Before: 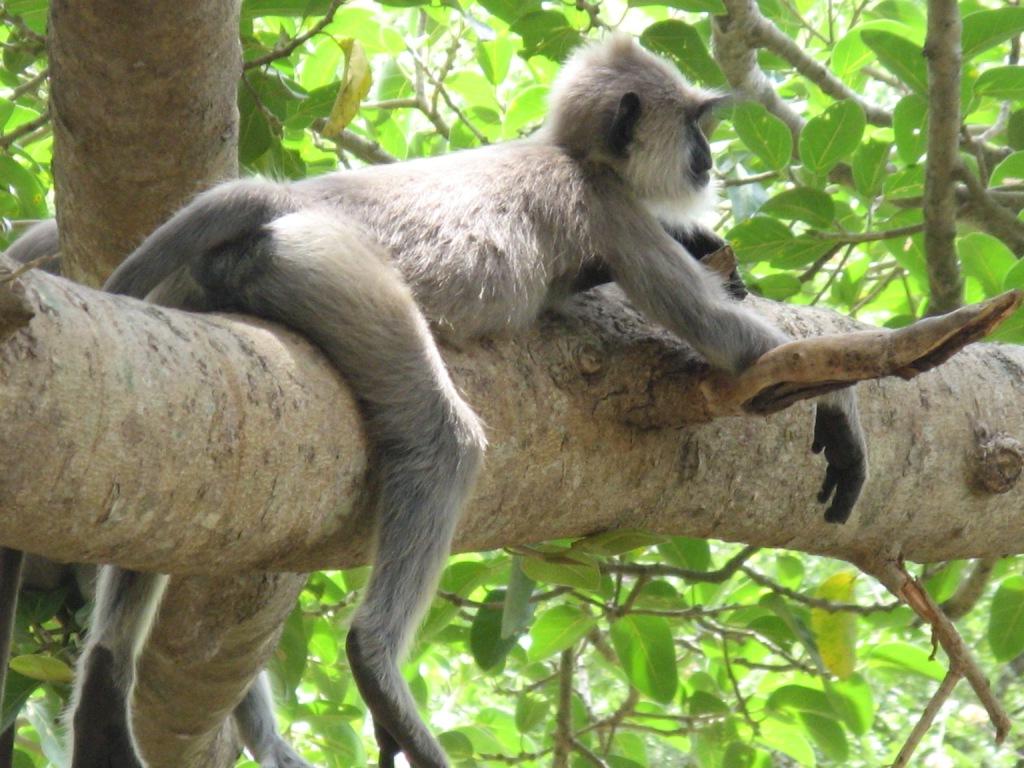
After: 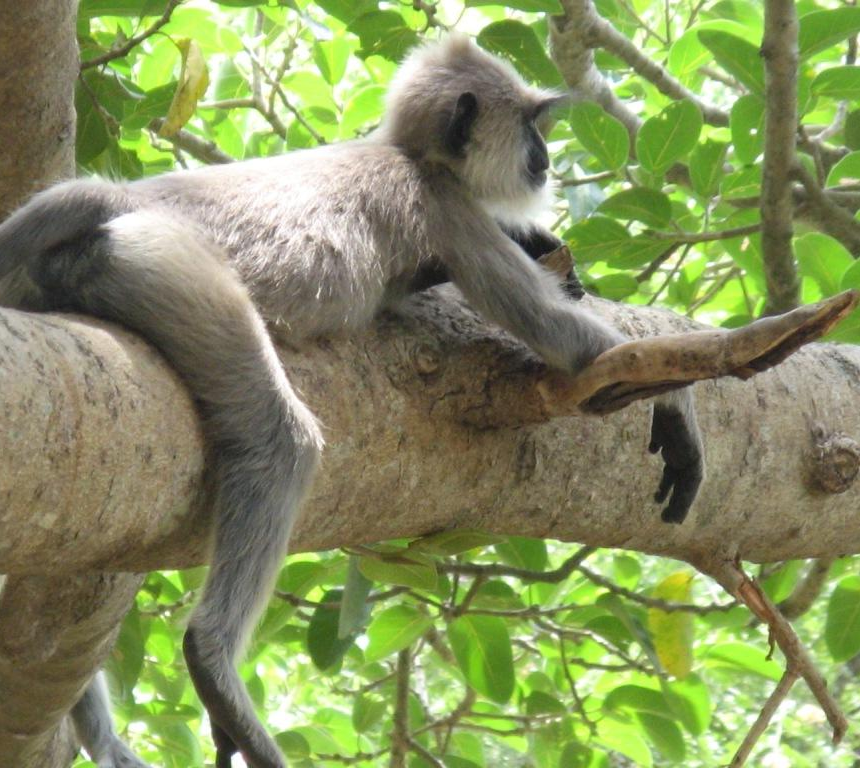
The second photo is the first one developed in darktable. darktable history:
crop: left 15.966%
